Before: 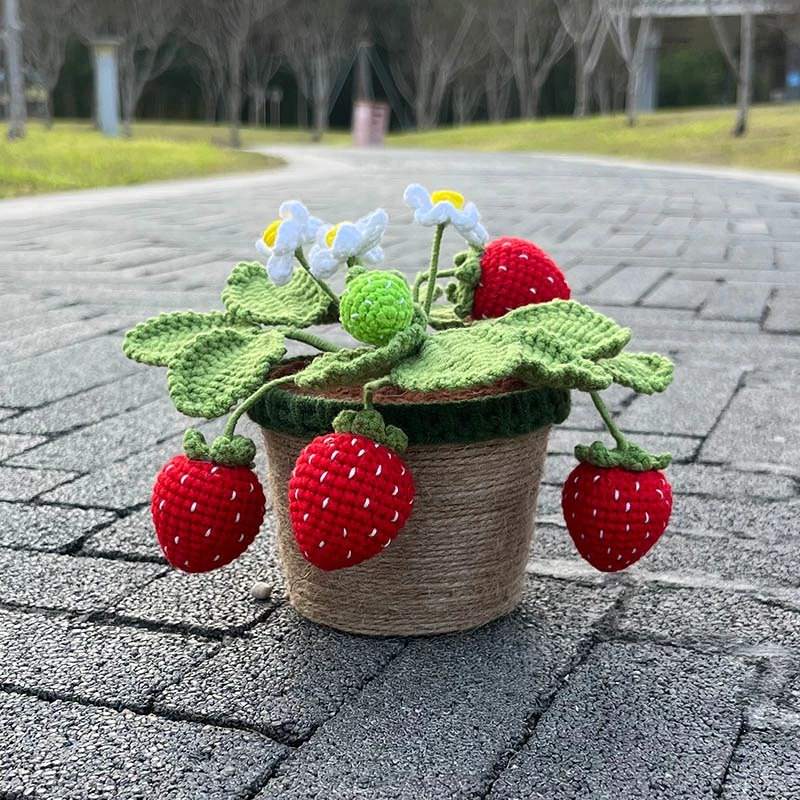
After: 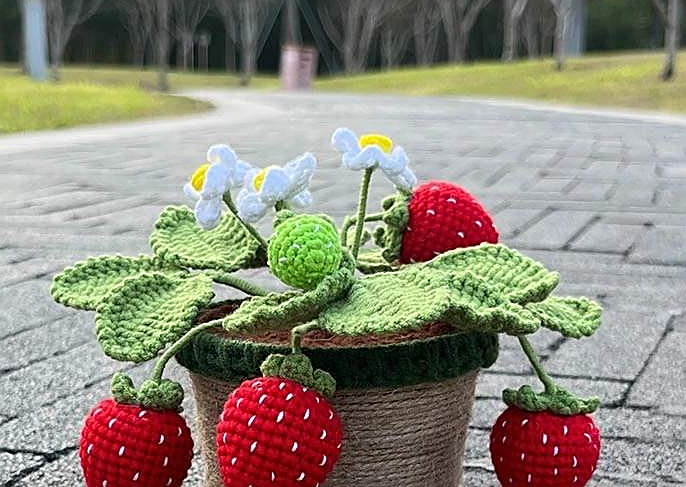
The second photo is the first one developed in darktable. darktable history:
crop and rotate: left 9.236%, top 7.106%, right 4.967%, bottom 31.922%
sharpen: on, module defaults
